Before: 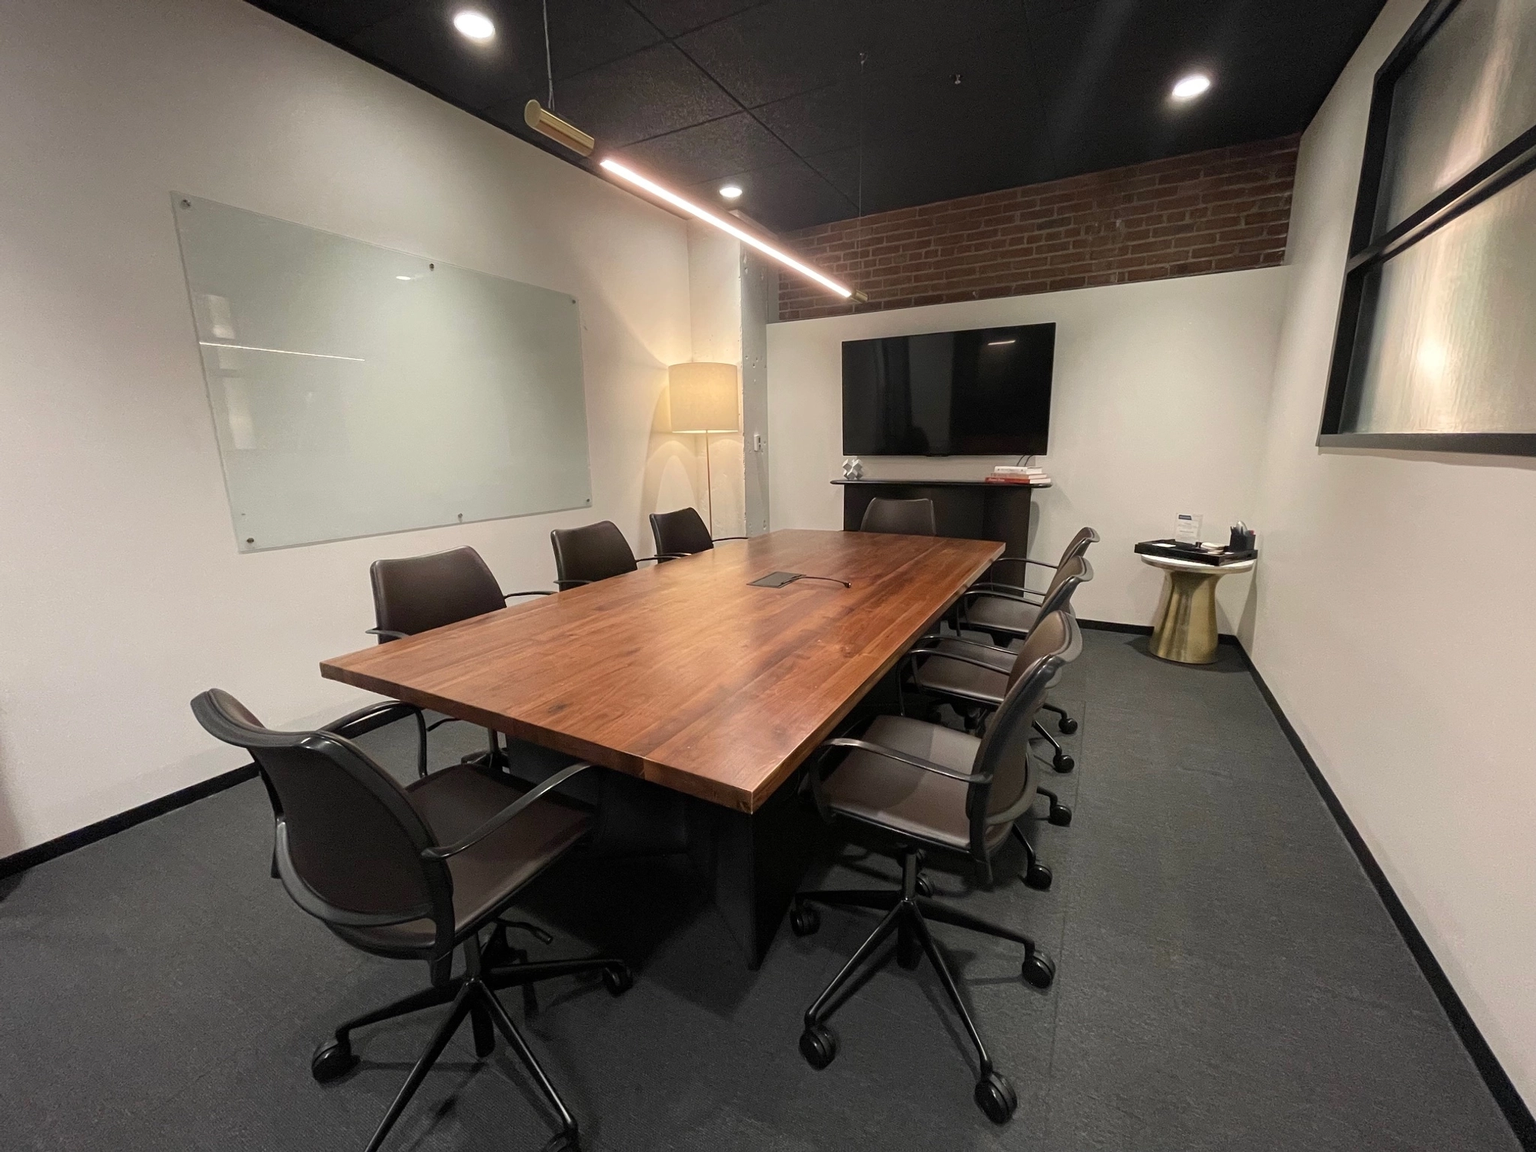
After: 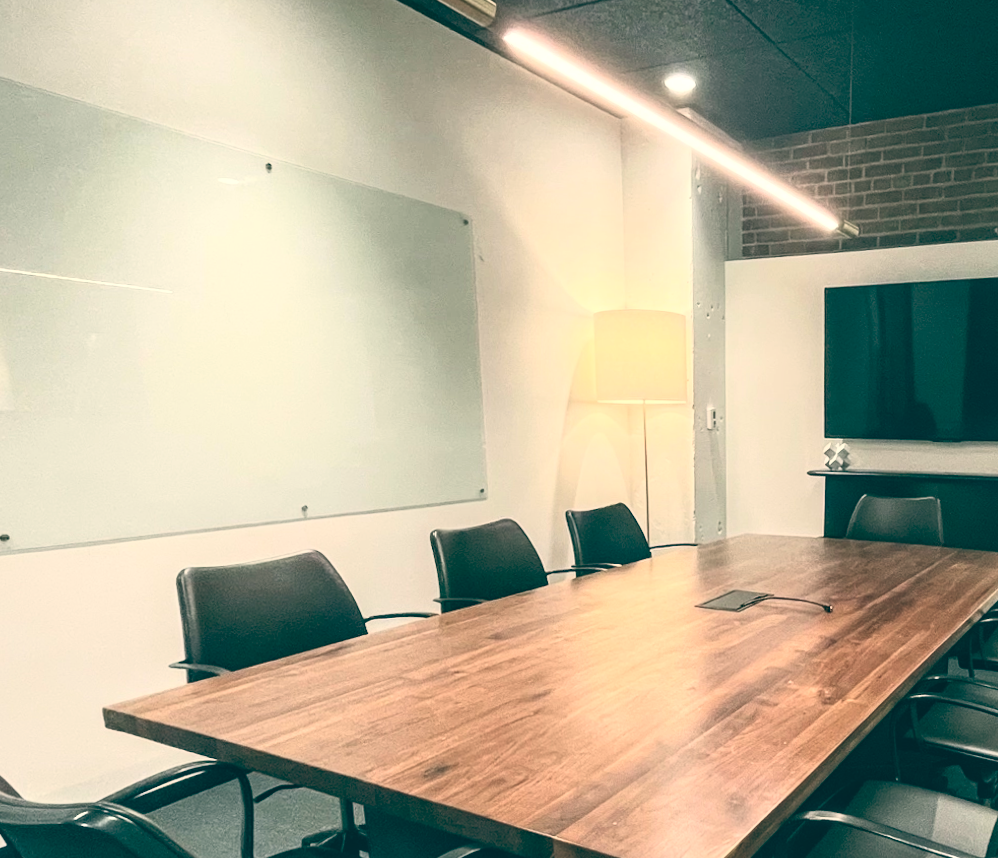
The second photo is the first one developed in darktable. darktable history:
local contrast: detail 130%
color balance: lift [1.005, 0.99, 1.007, 1.01], gamma [1, 0.979, 1.011, 1.021], gain [0.923, 1.098, 1.025, 0.902], input saturation 90.45%, contrast 7.73%, output saturation 105.91%
crop: left 17.835%, top 7.675%, right 32.881%, bottom 32.213%
exposure: exposure -0.157 EV, compensate highlight preservation false
contrast brightness saturation: contrast 0.39, brightness 0.53
rotate and perspective: rotation 0.679°, lens shift (horizontal) 0.136, crop left 0.009, crop right 0.991, crop top 0.078, crop bottom 0.95
